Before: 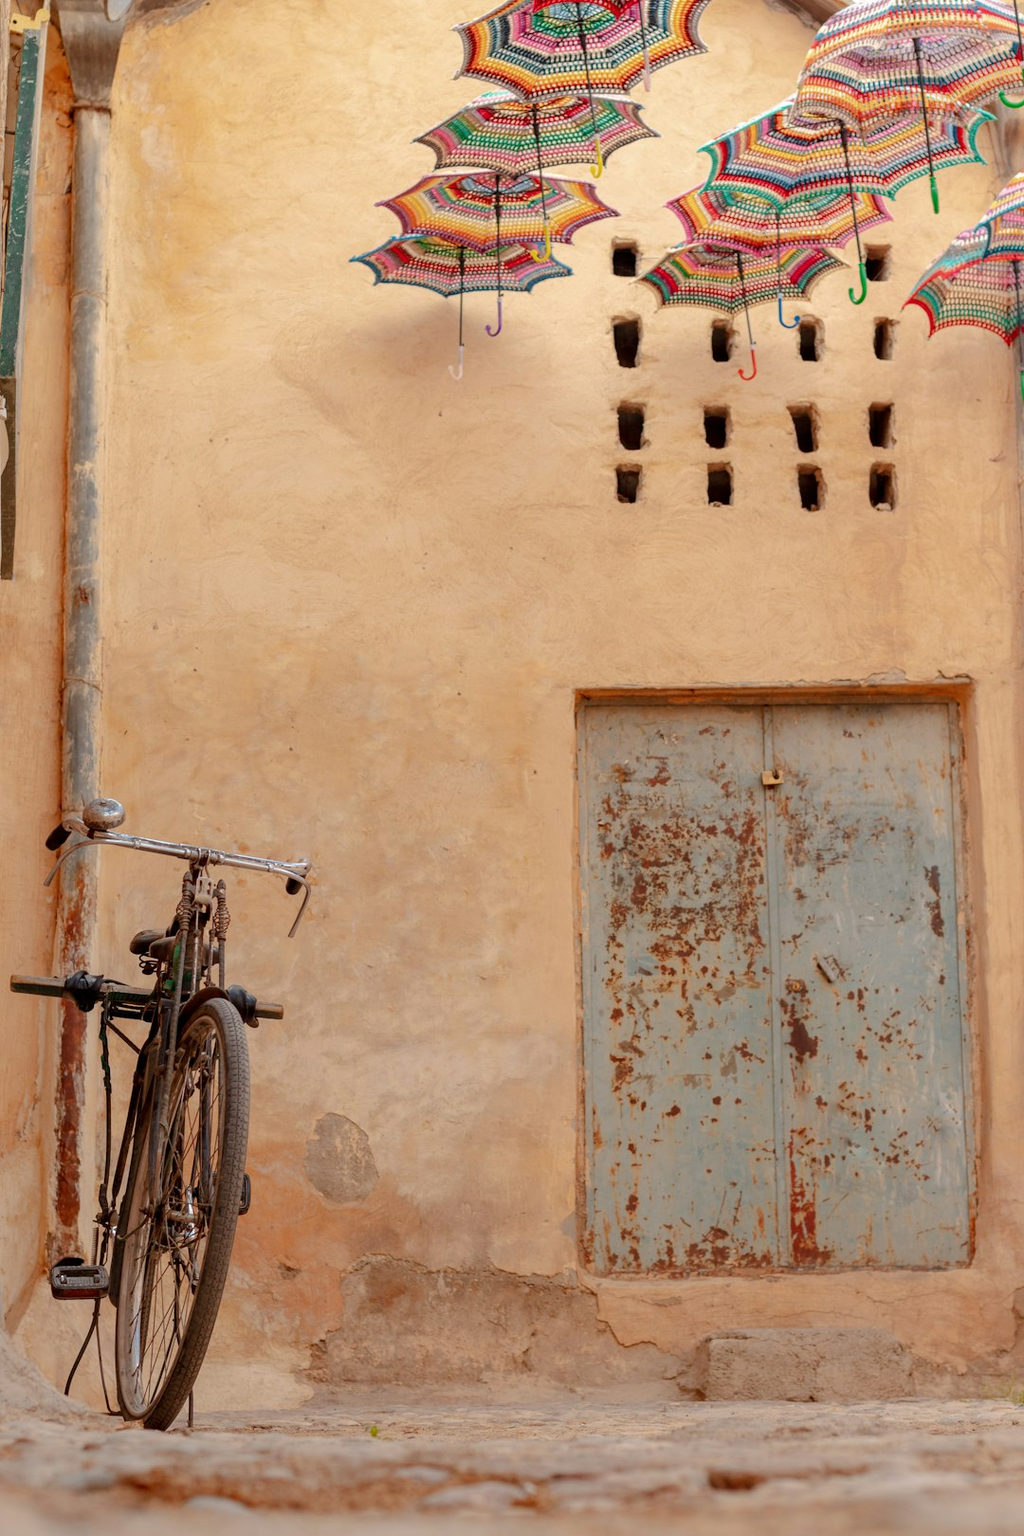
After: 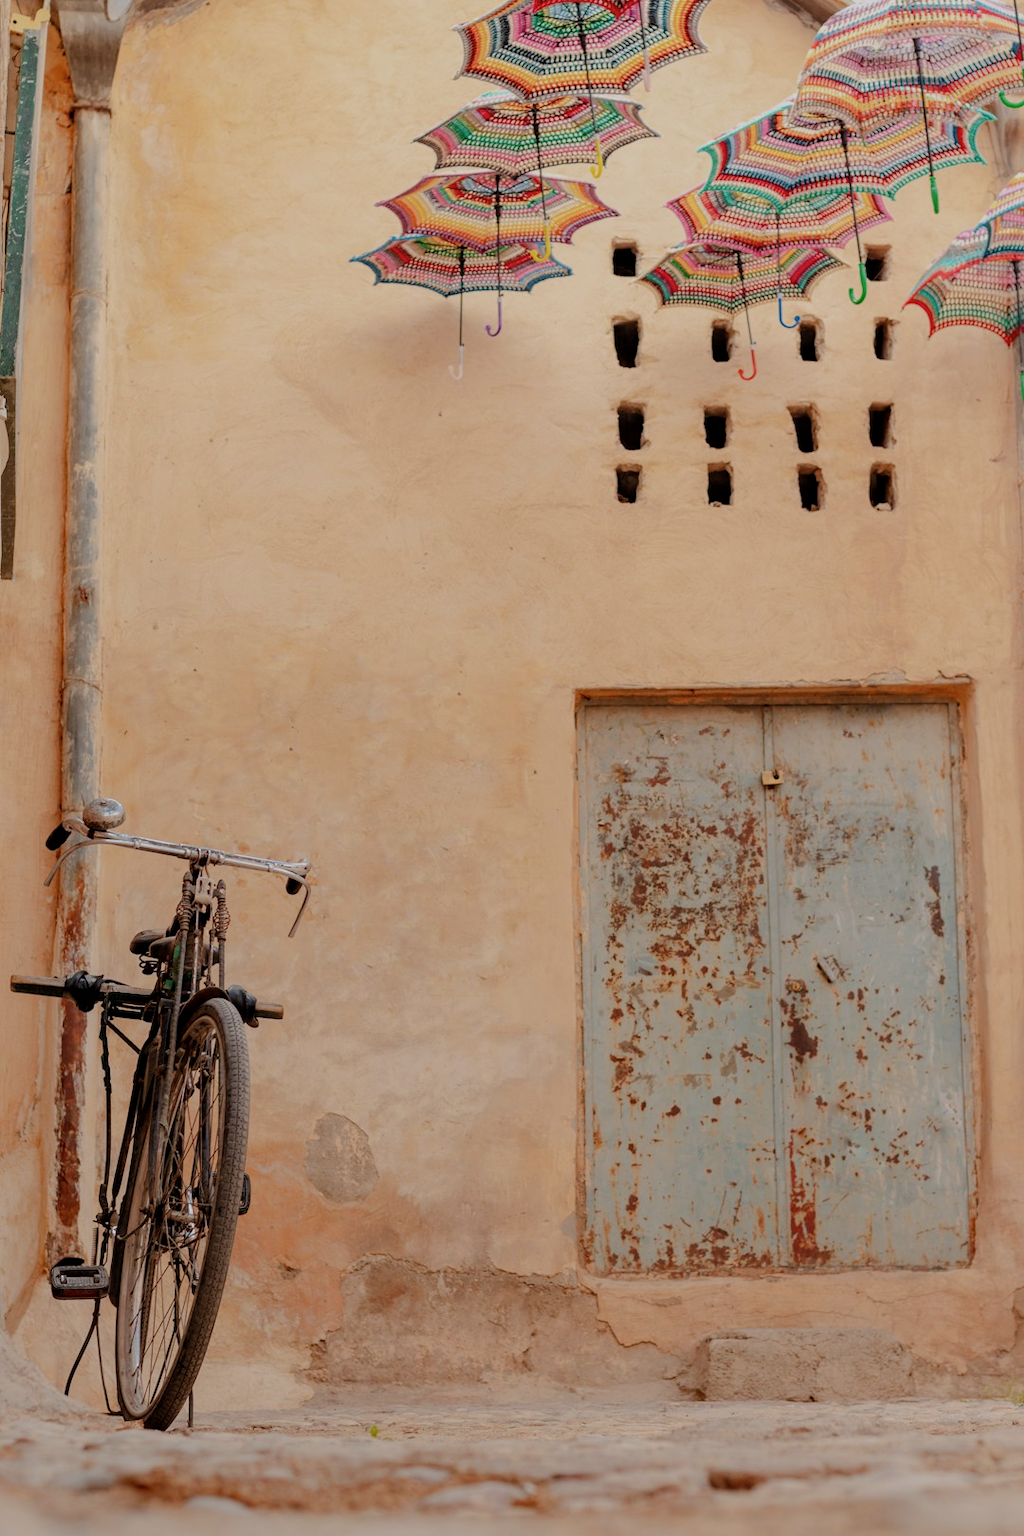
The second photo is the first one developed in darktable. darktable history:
filmic rgb: black relative exposure -7.28 EV, white relative exposure 5.05 EV, hardness 3.2
contrast brightness saturation: contrast 0.014, saturation -0.064
